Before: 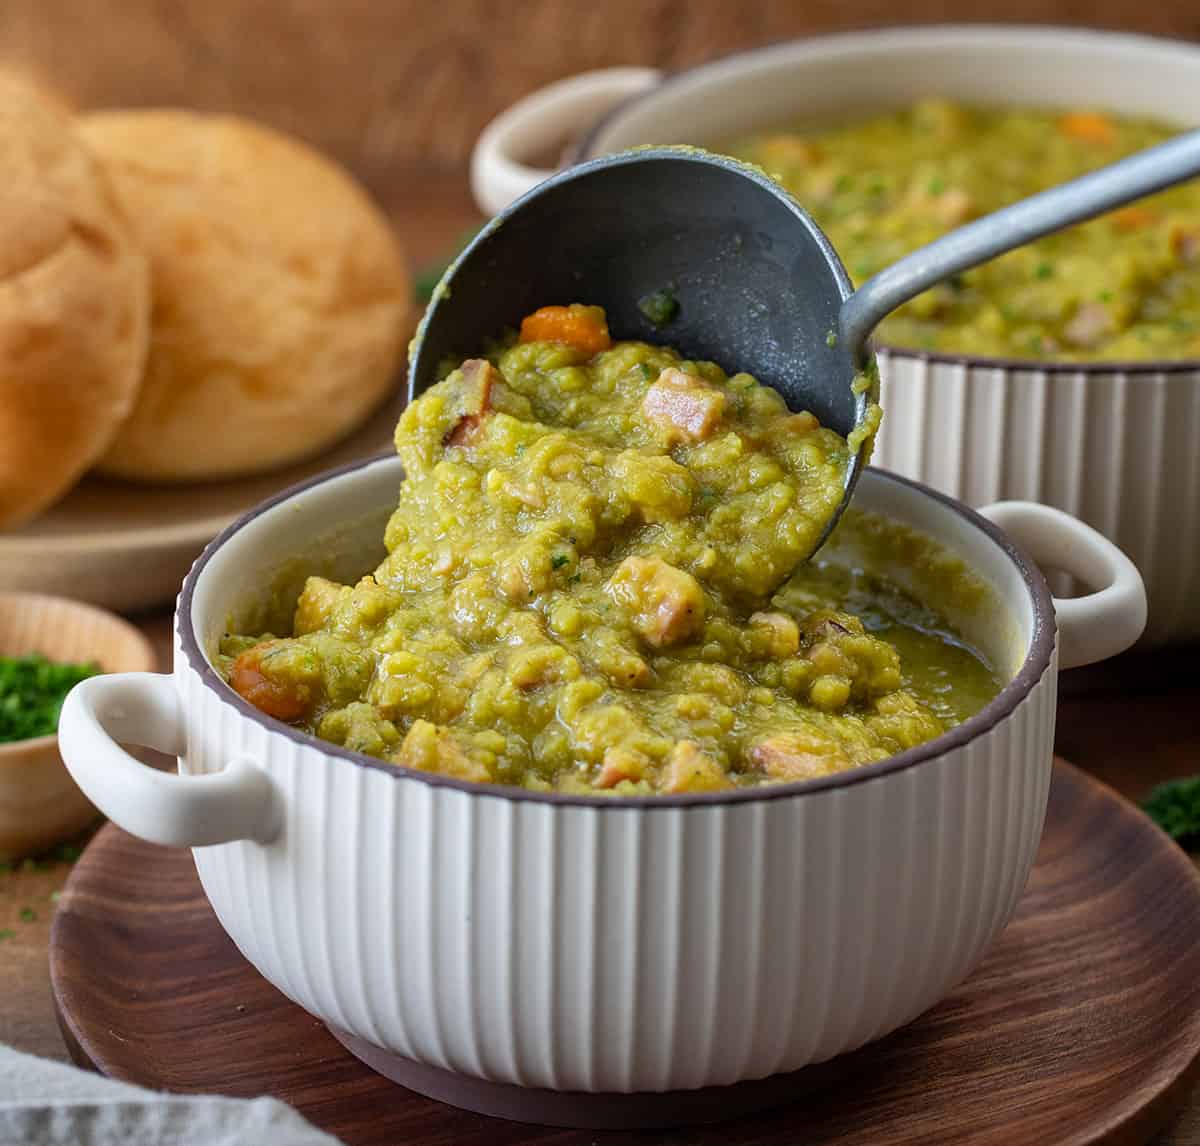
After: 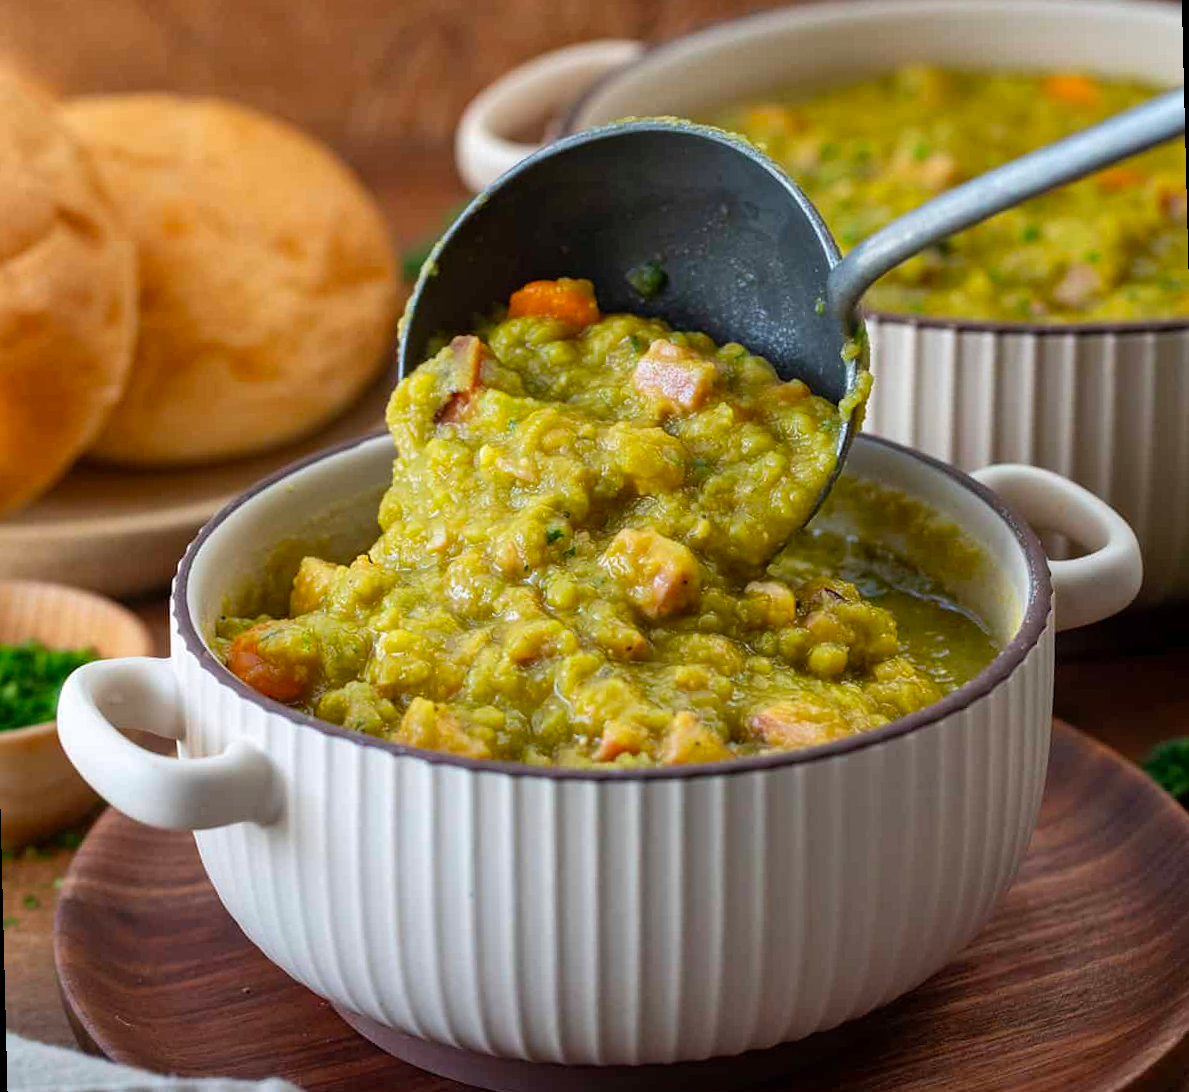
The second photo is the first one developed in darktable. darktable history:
levels: levels [0, 0.492, 0.984]
rotate and perspective: rotation -1.42°, crop left 0.016, crop right 0.984, crop top 0.035, crop bottom 0.965
